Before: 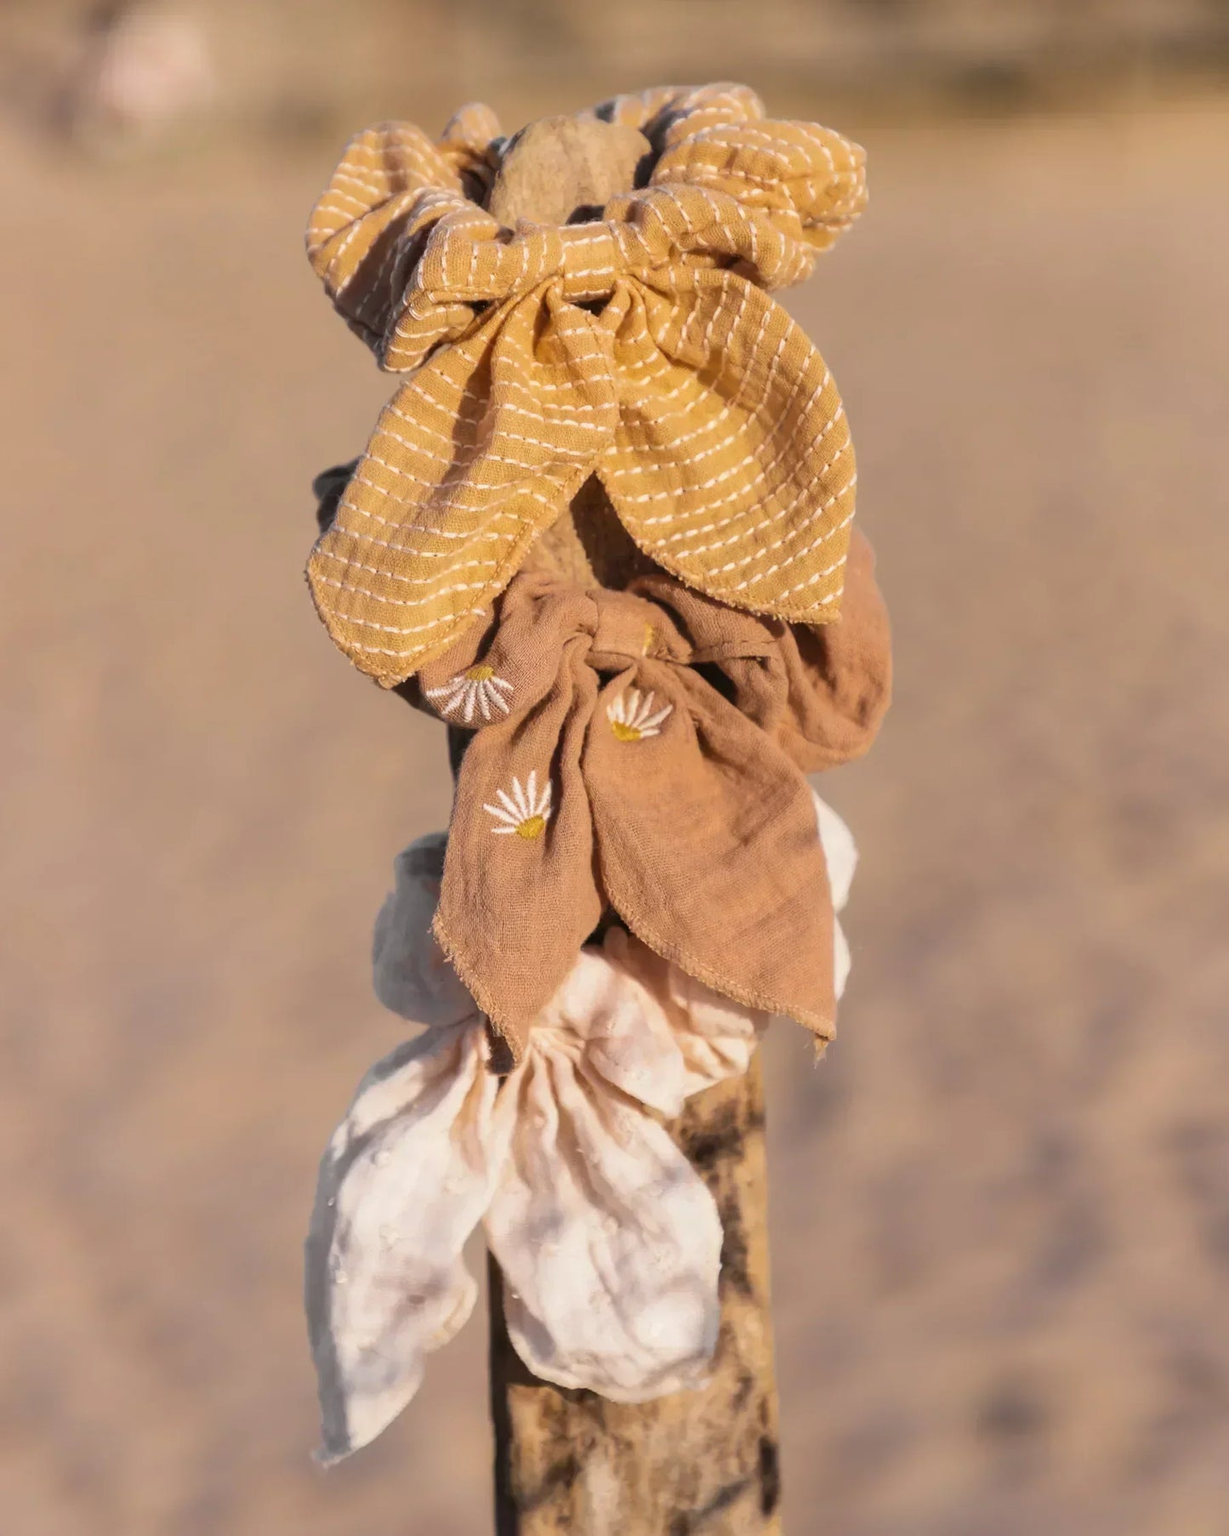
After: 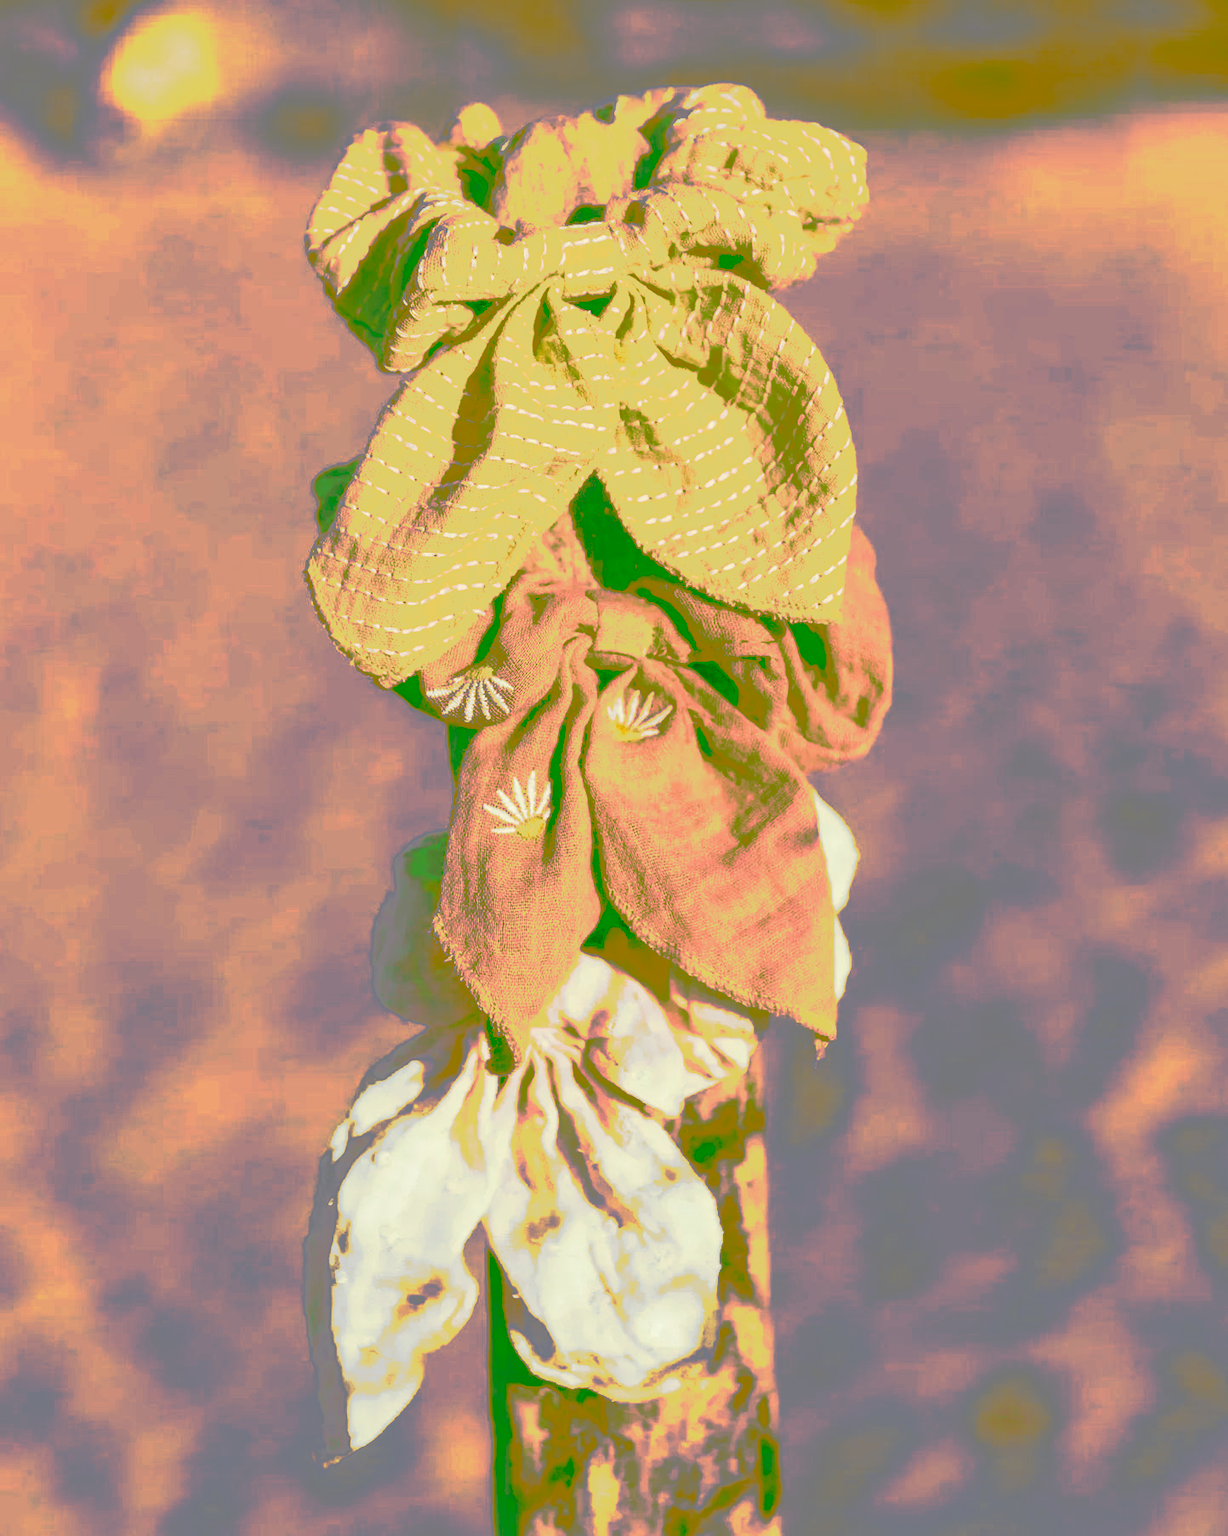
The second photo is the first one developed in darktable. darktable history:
tone curve: curves: ch0 [(0, 0) (0.003, 0.011) (0.011, 0.043) (0.025, 0.133) (0.044, 0.226) (0.069, 0.303) (0.1, 0.371) (0.136, 0.429) (0.177, 0.482) (0.224, 0.516) (0.277, 0.539) (0.335, 0.535) (0.399, 0.517) (0.468, 0.498) (0.543, 0.523) (0.623, 0.655) (0.709, 0.83) (0.801, 0.827) (0.898, 0.89) (1, 1)], preserve colors none
color look up table: target L [94.44, 93.17, 93.6, 89.6, 87.05, 68.68, 65.87, 66.23, 57.86, 19.65, 18.67, 50.83, 200.23, 85.79, 83.37, 70.73, 61.89, 59.68, 39.67, 62.84, 47.56, 3.242, 2.336, 0, 95.7, 87.47, 83.49, 72.7, 63.51, 68.95, 70.57, 58.49, 58.26, 22.68, 61.25, 36.7, 52.22, 50.91, 9.157, 51.69, 50.27, 50.95, 3.667, 5.075, 79.28, 68.12, 77.4, 20.93, 19.37], target a [-8.69, -24.06, -10.73, -67.87, -79.91, -11.69, -25.95, -32.03, 3.971, -15.13, -28.56, -108.13, 0, 7.55, 0.006, 45.04, 11.96, 10.89, 93.45, 11.76, -100.36, 9.671, 7.109, 0, 5.133, 9.215, 4.003, 54.21, 0.898, 47.27, 57.36, 14.8, 12.28, 29.47, 5.359, 89.86, -84.53, -101.89, 73.39, -90.85, -87.59, -103.61, 37.07, -4.893, -48.98, -10.59, -51.07, 1.048, -3.181], target b [56.55, 47.75, 140.89, 123.61, 43.96, 10.34, 10.54, 99.5, 92.16, 9.147, 25.92, 78.25, 0, 47.06, 32.08, 15.37, 97.49, 83.02, 64.06, 79.2, 75.22, 4.579, -2.904, 0, -3.784, -0.566, -21.11, -23.06, -0.686, 8.675, -25.95, -55.26, -4.746, -120.74, 68.36, 31.99, -10.45, 60.37, -146.31, -11.3, -22.8, 73.97, -89.16, -1.824, -15.89, -47.14, 12.54, -72.45, -66.13], num patches 49
